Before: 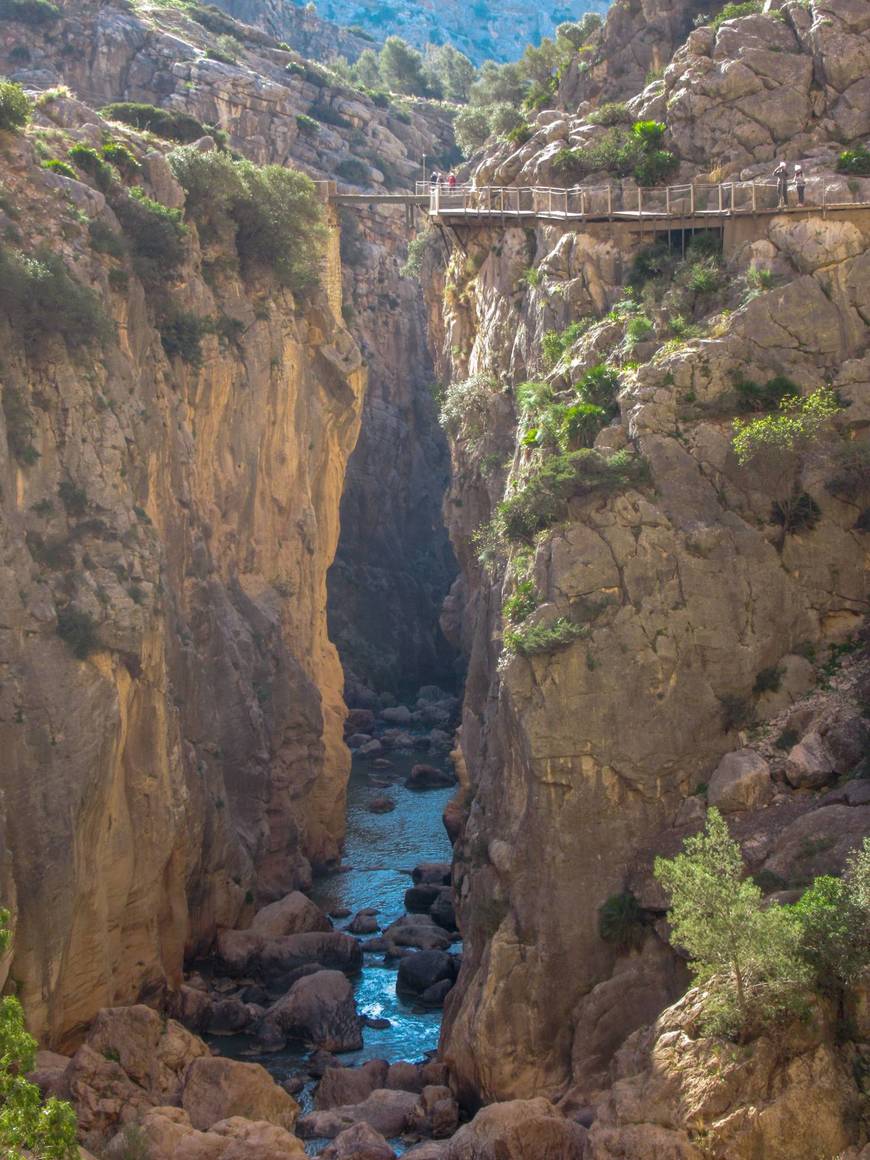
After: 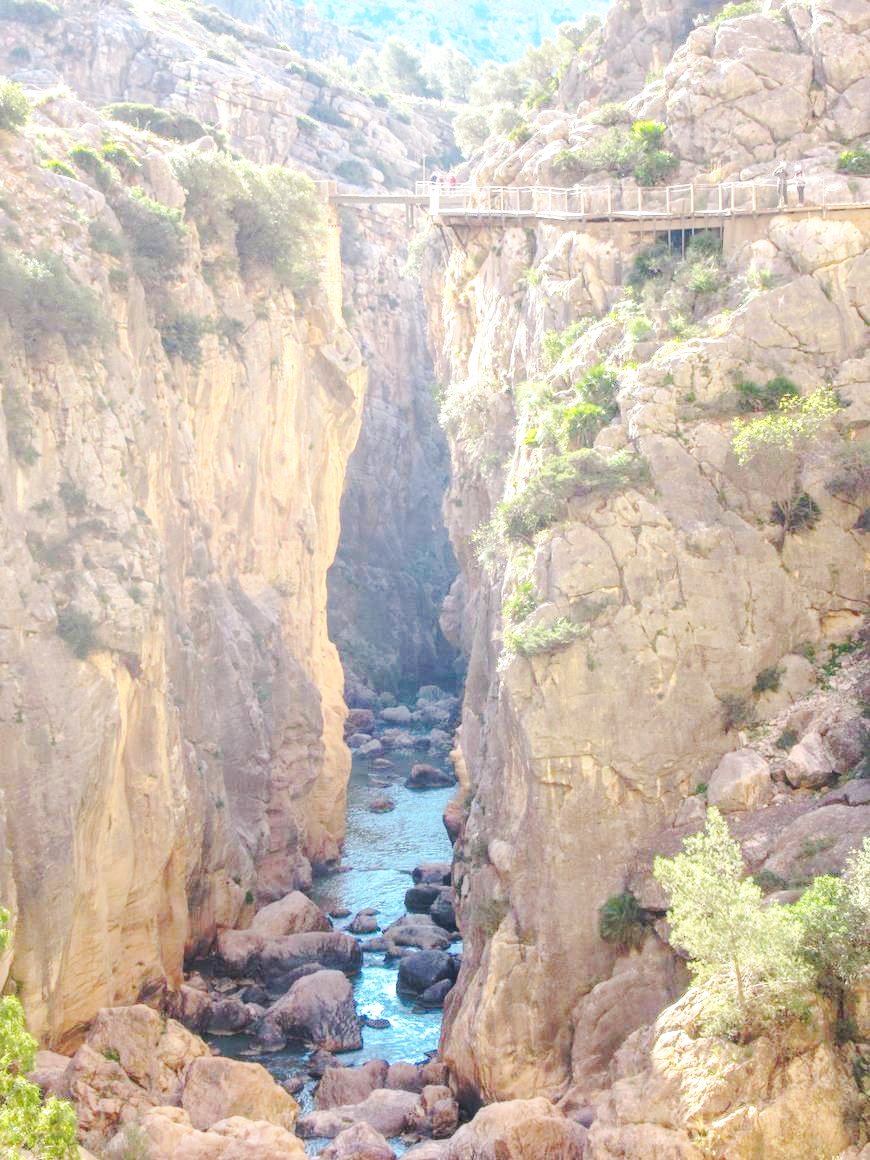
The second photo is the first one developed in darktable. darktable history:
base curve: curves: ch0 [(0, 0.007) (0.028, 0.063) (0.121, 0.311) (0.46, 0.743) (0.859, 0.957) (1, 1)], preserve colors none
exposure: black level correction 0, exposure 1.2 EV, compensate exposure bias true, compensate highlight preservation false
